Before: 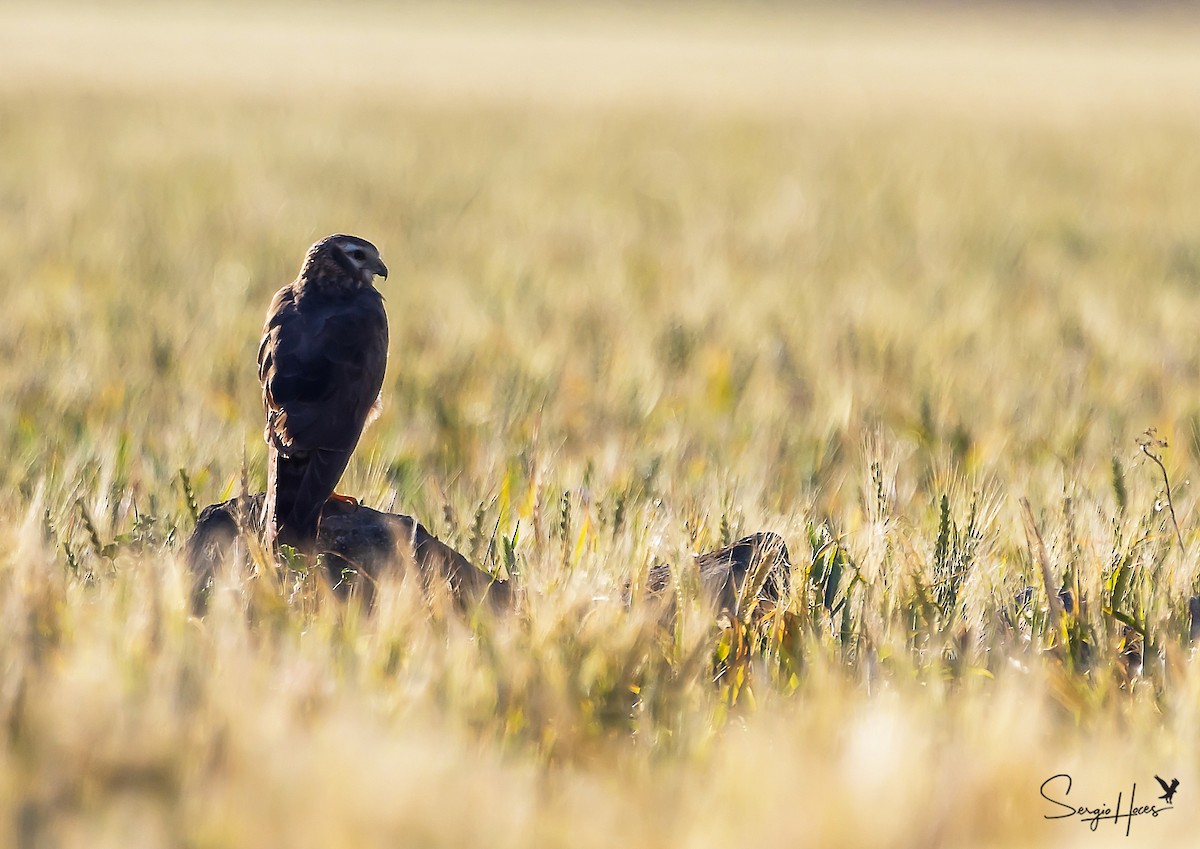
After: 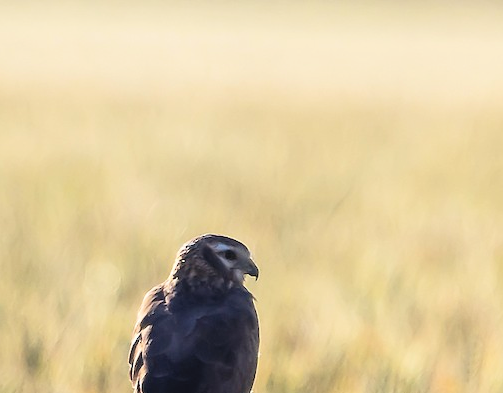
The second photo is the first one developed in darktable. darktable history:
crop and rotate: left 10.817%, top 0.062%, right 47.194%, bottom 53.626%
contrast brightness saturation: contrast 0.14, brightness 0.21
